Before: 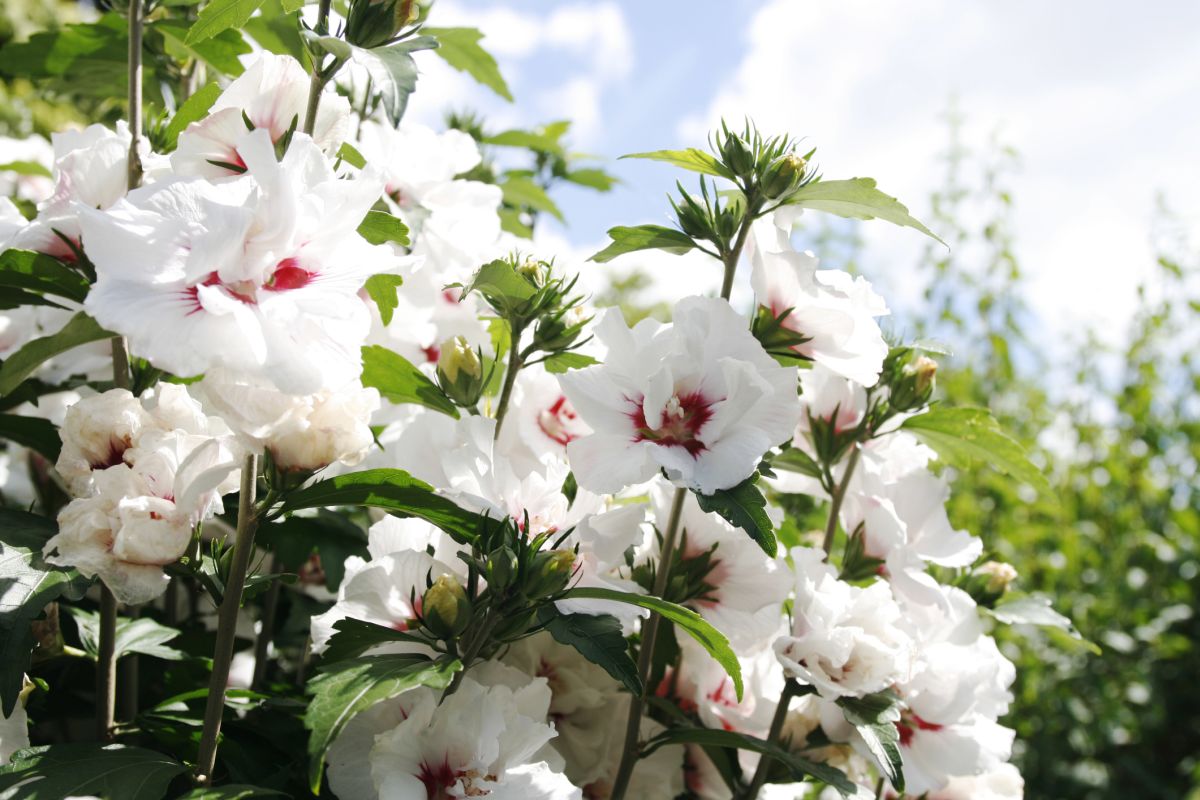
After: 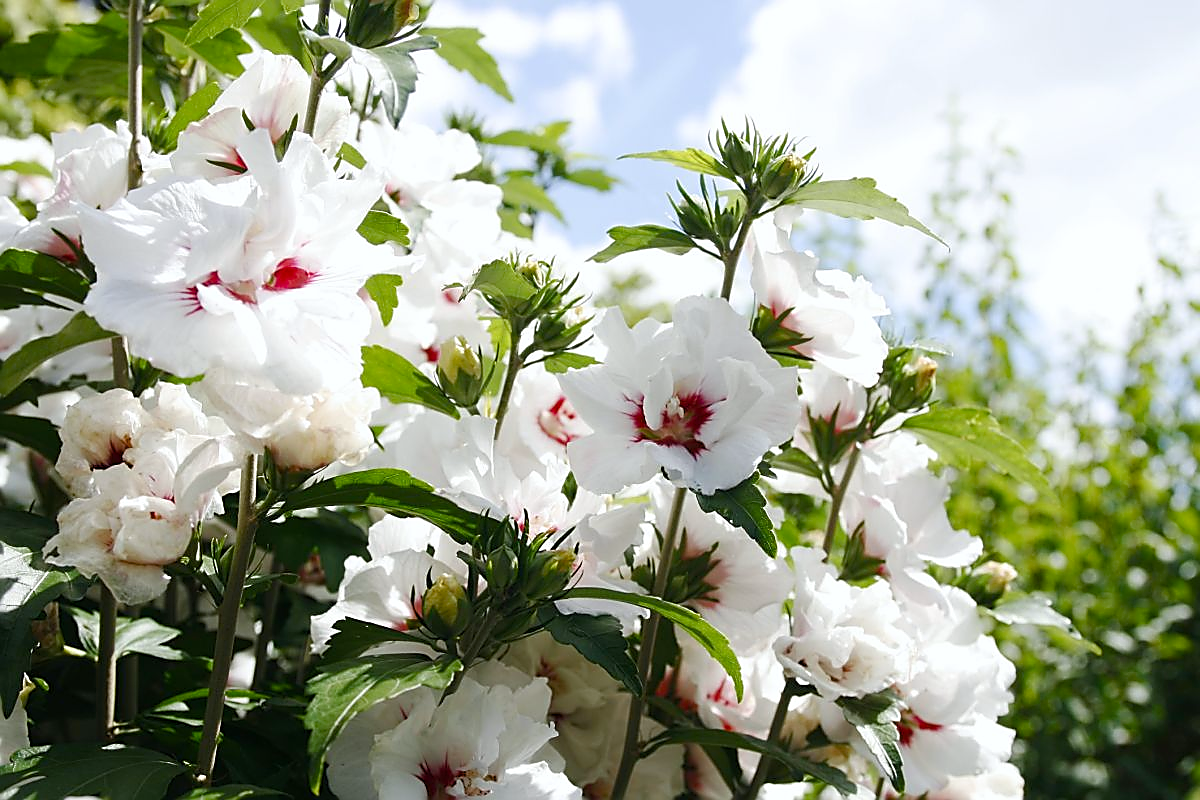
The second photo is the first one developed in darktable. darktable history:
sharpen: radius 1.4, amount 1.25, threshold 0.7
color balance rgb: perceptual saturation grading › global saturation 20%, perceptual saturation grading › highlights -25%, perceptual saturation grading › shadows 25%
tone equalizer: on, module defaults
white balance: red 0.986, blue 1.01
